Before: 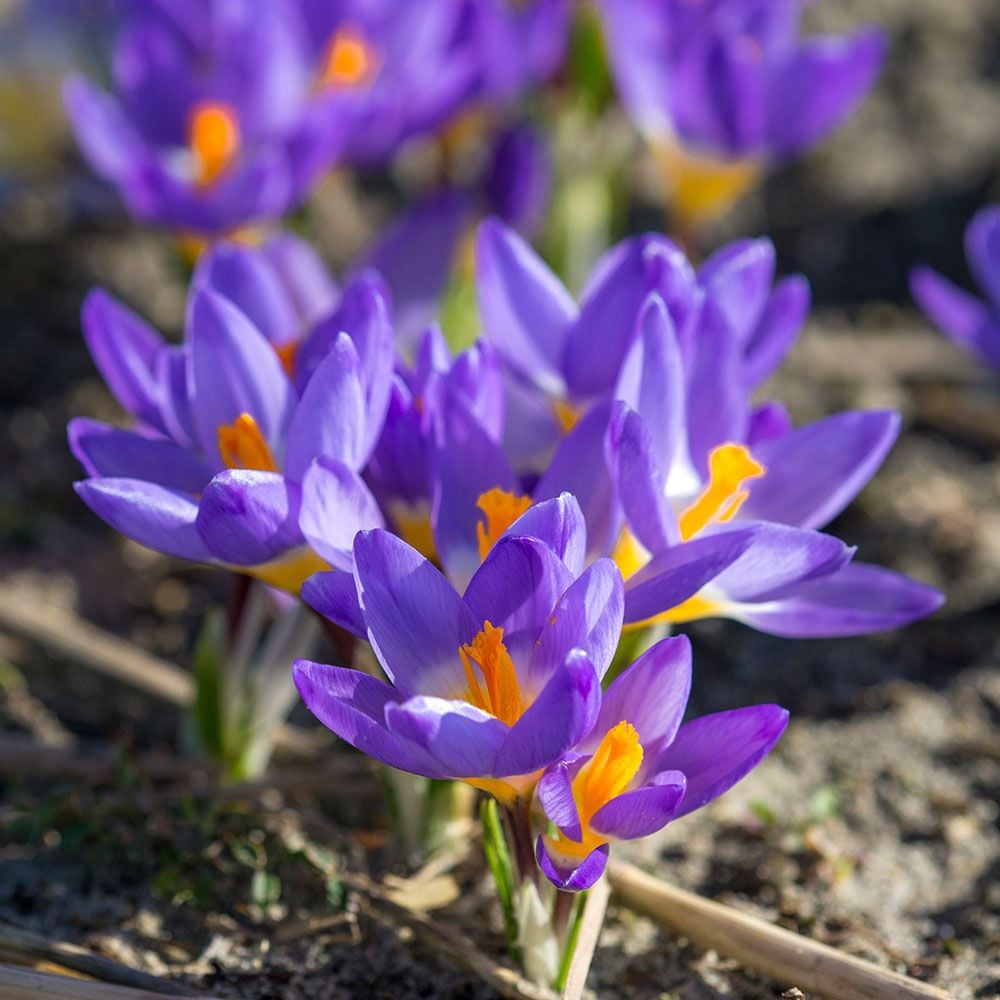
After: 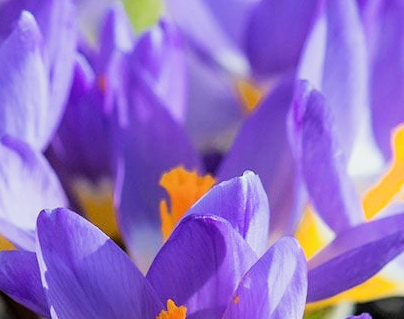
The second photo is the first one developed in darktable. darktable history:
crop: left 31.751%, top 32.172%, right 27.8%, bottom 35.83%
exposure: black level correction 0, exposure 0.5 EV, compensate exposure bias true, compensate highlight preservation false
color balance: lift [1.004, 1.002, 1.002, 0.998], gamma [1, 1.007, 1.002, 0.993], gain [1, 0.977, 1.013, 1.023], contrast -3.64%
filmic rgb: black relative exposure -5 EV, hardness 2.88, contrast 1.3, highlights saturation mix -10%
